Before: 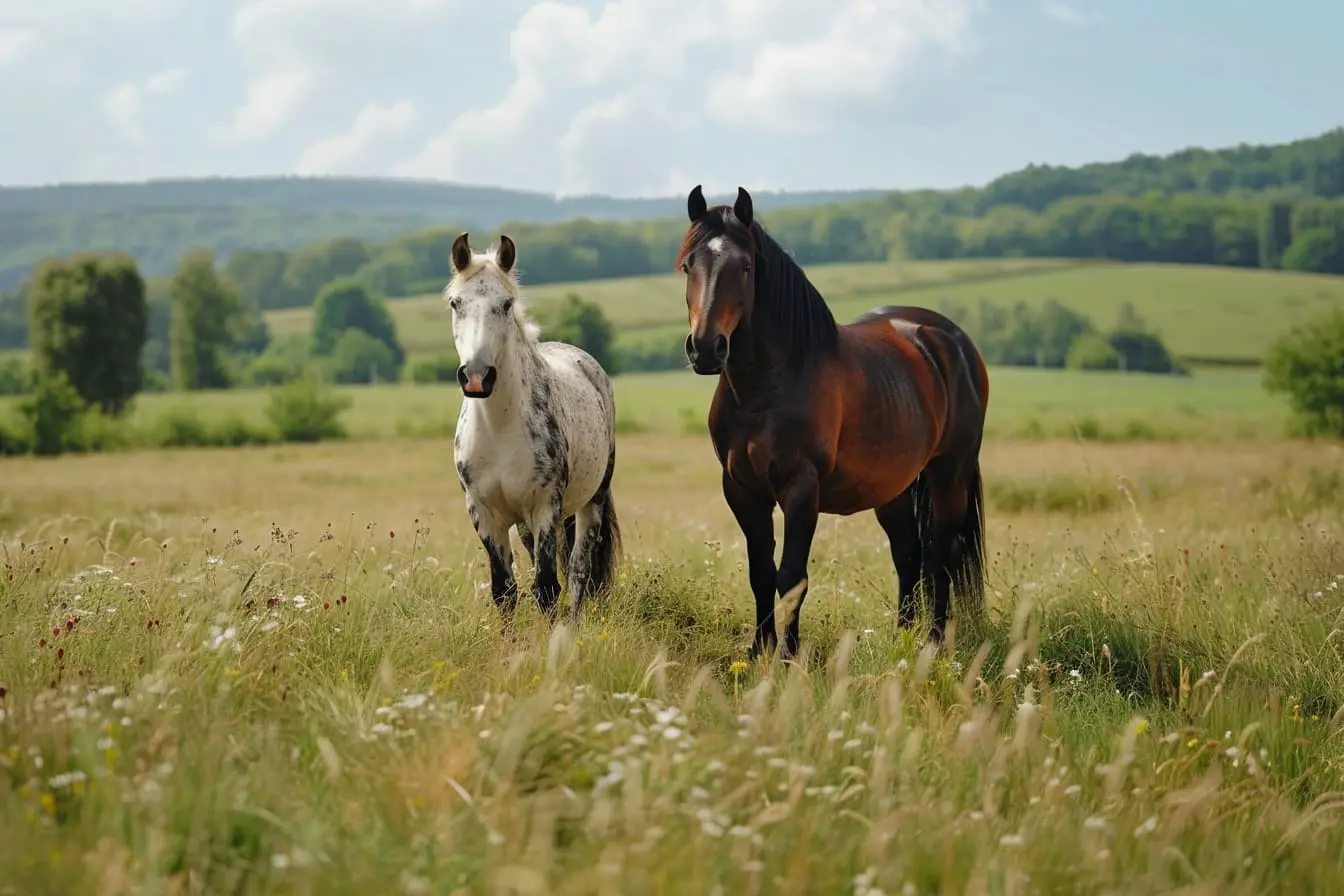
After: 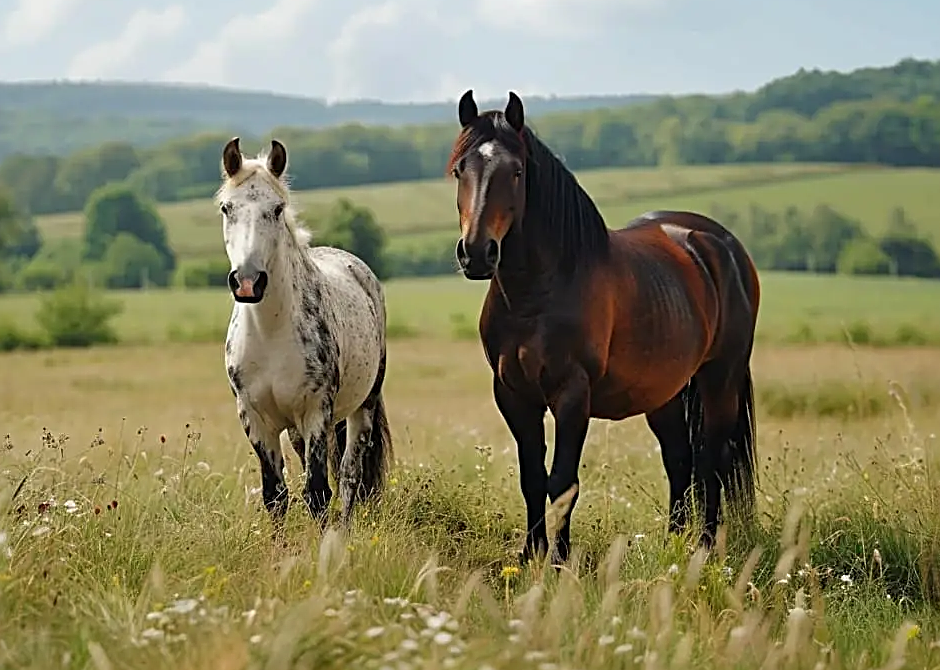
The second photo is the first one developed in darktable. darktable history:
crop and rotate: left 17.046%, top 10.659%, right 12.989%, bottom 14.553%
sharpen: radius 2.584, amount 0.688
